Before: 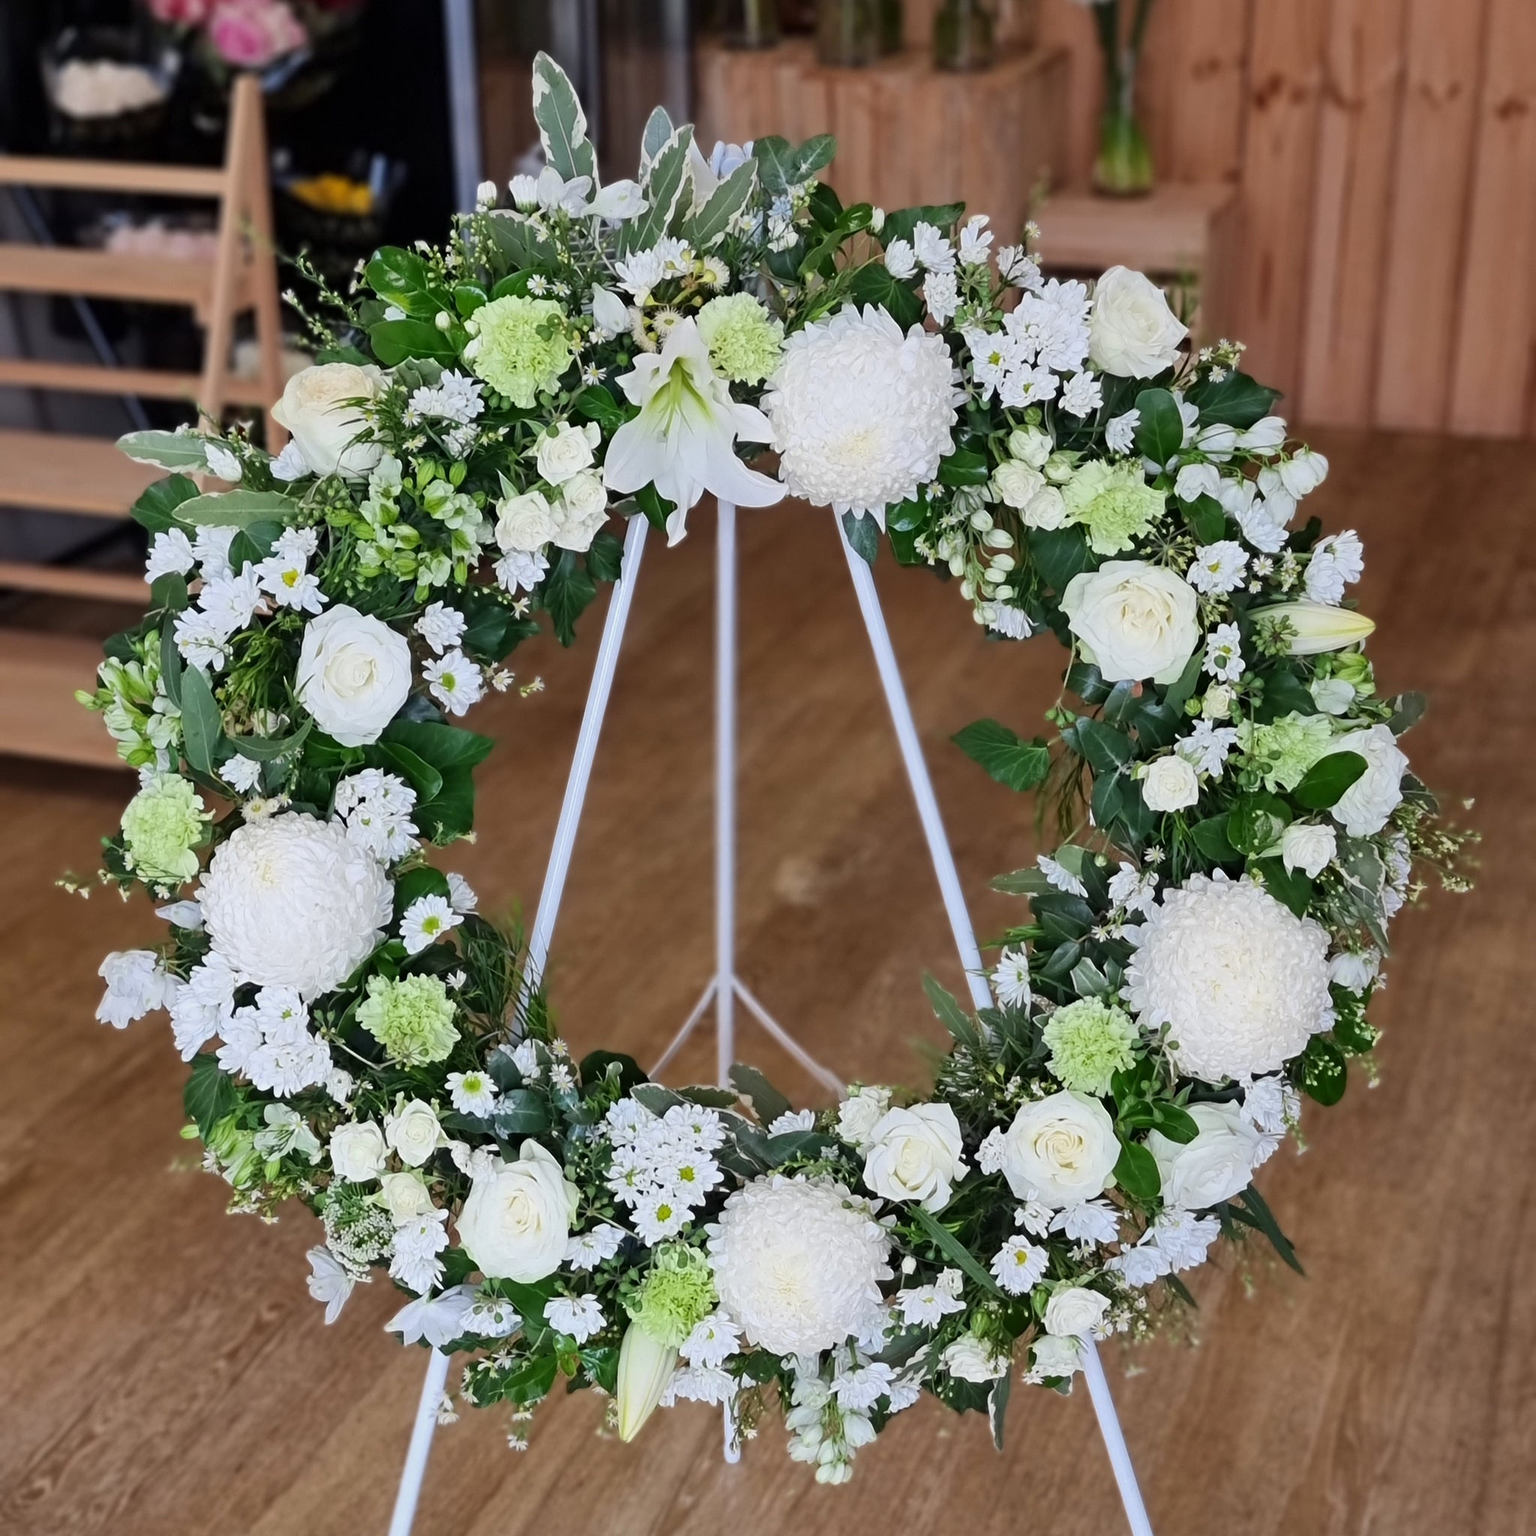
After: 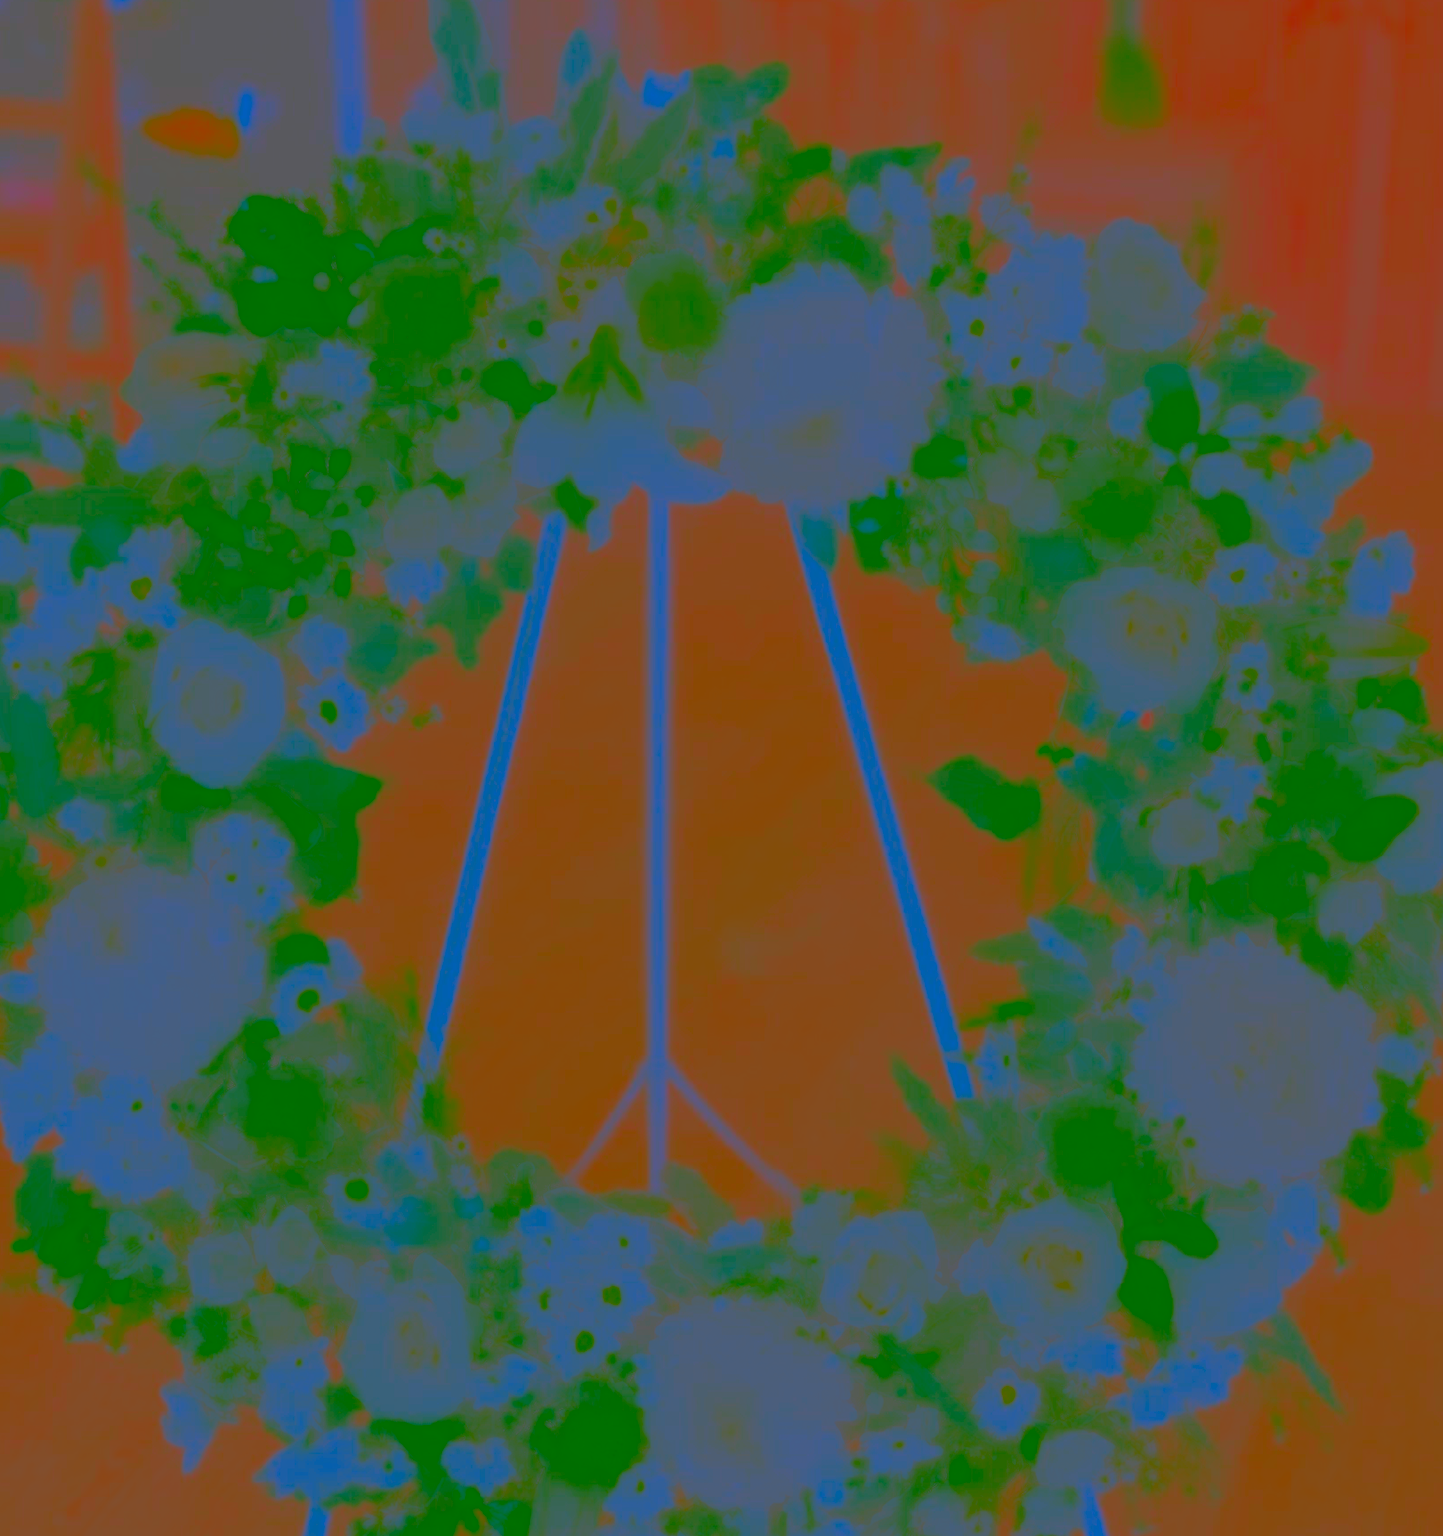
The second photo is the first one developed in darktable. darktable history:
shadows and highlights: shadows -20, white point adjustment -2, highlights -35
exposure: black level correction 0, exposure 1.1 EV, compensate exposure bias true, compensate highlight preservation false
crop: left 11.225%, top 5.381%, right 9.565%, bottom 10.314%
white balance: red 0.967, blue 1.049
contrast brightness saturation: contrast -0.99, brightness -0.17, saturation 0.75
local contrast: highlights 61%, shadows 106%, detail 107%, midtone range 0.529
